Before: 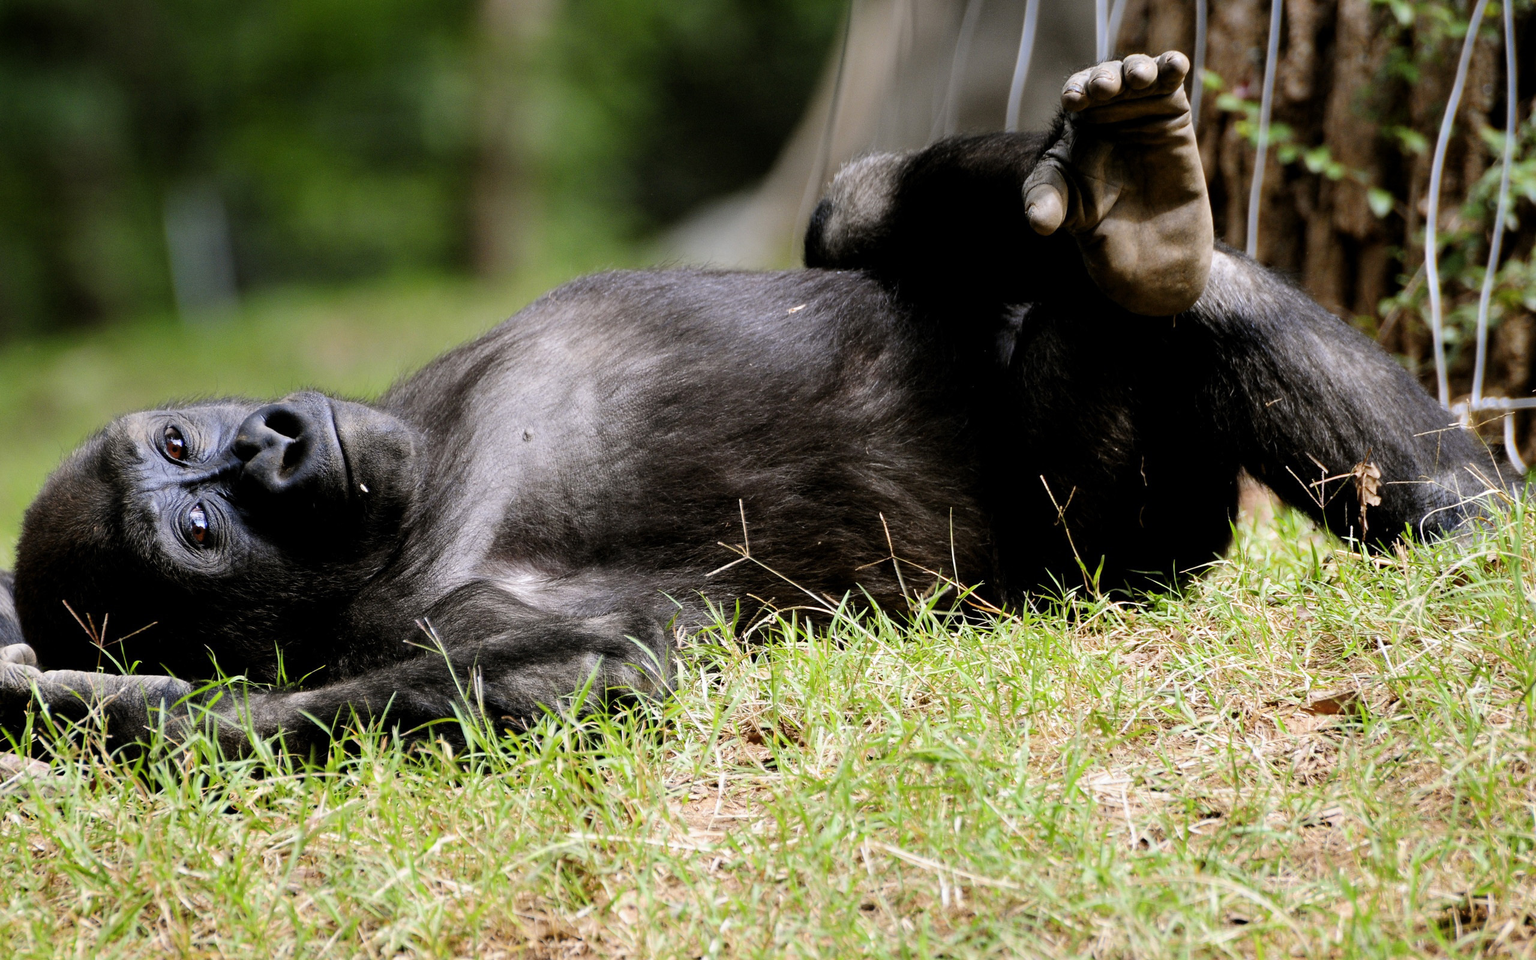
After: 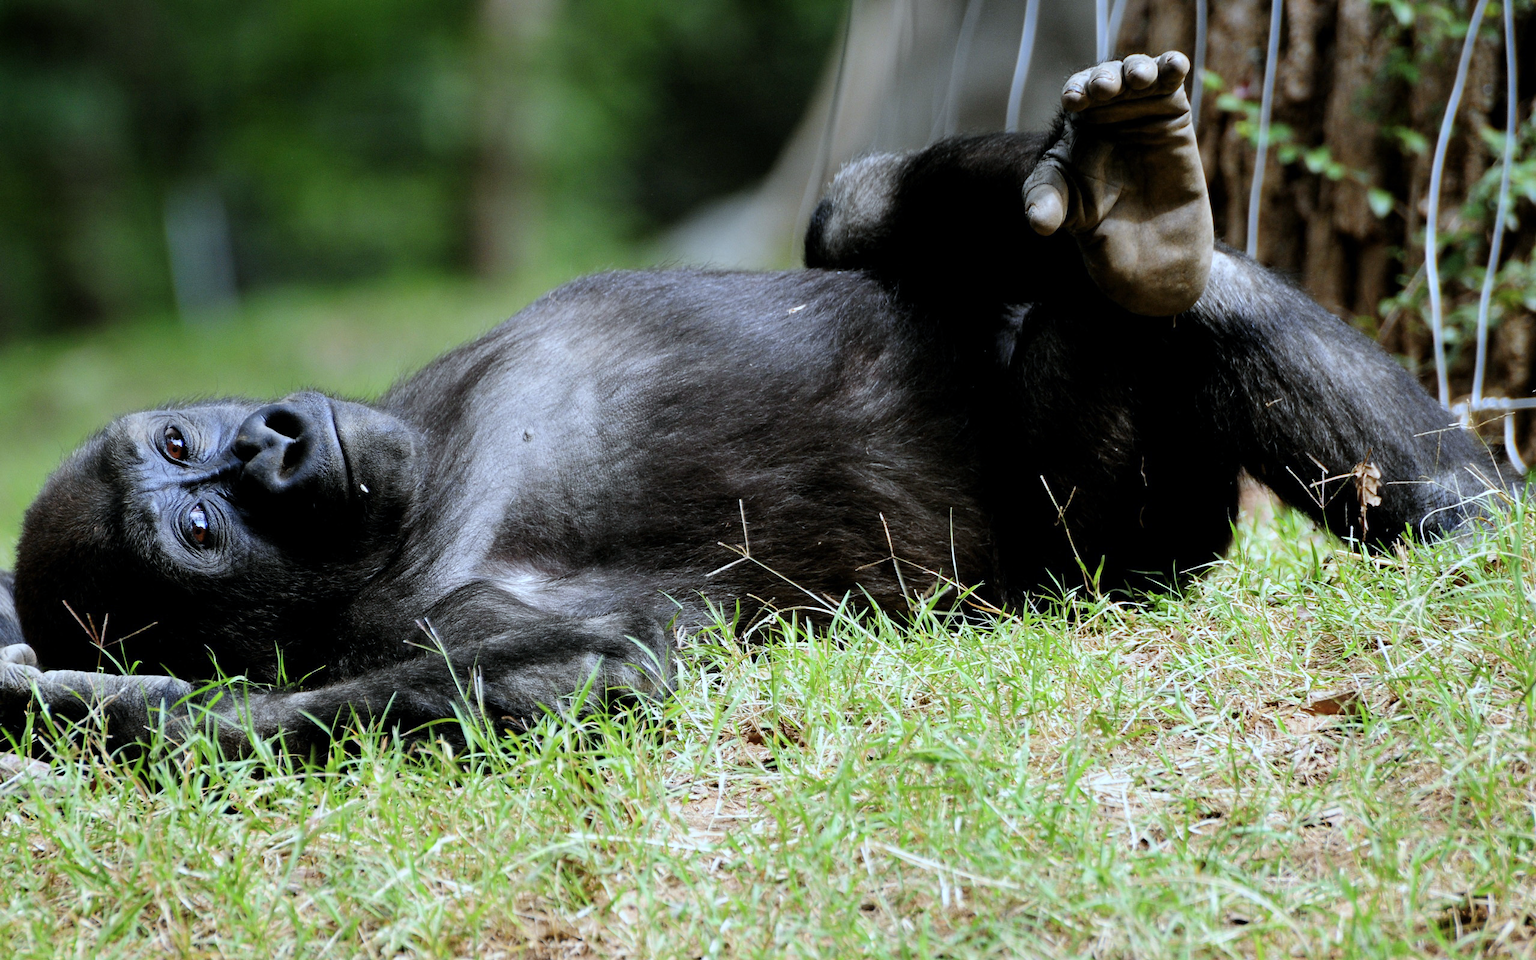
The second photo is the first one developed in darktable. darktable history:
color calibration: illuminant F (fluorescent), F source F9 (Cool White Deluxe 4150 K) – high CRI, x 0.375, y 0.373, temperature 4154.45 K, gamut compression 0.975
